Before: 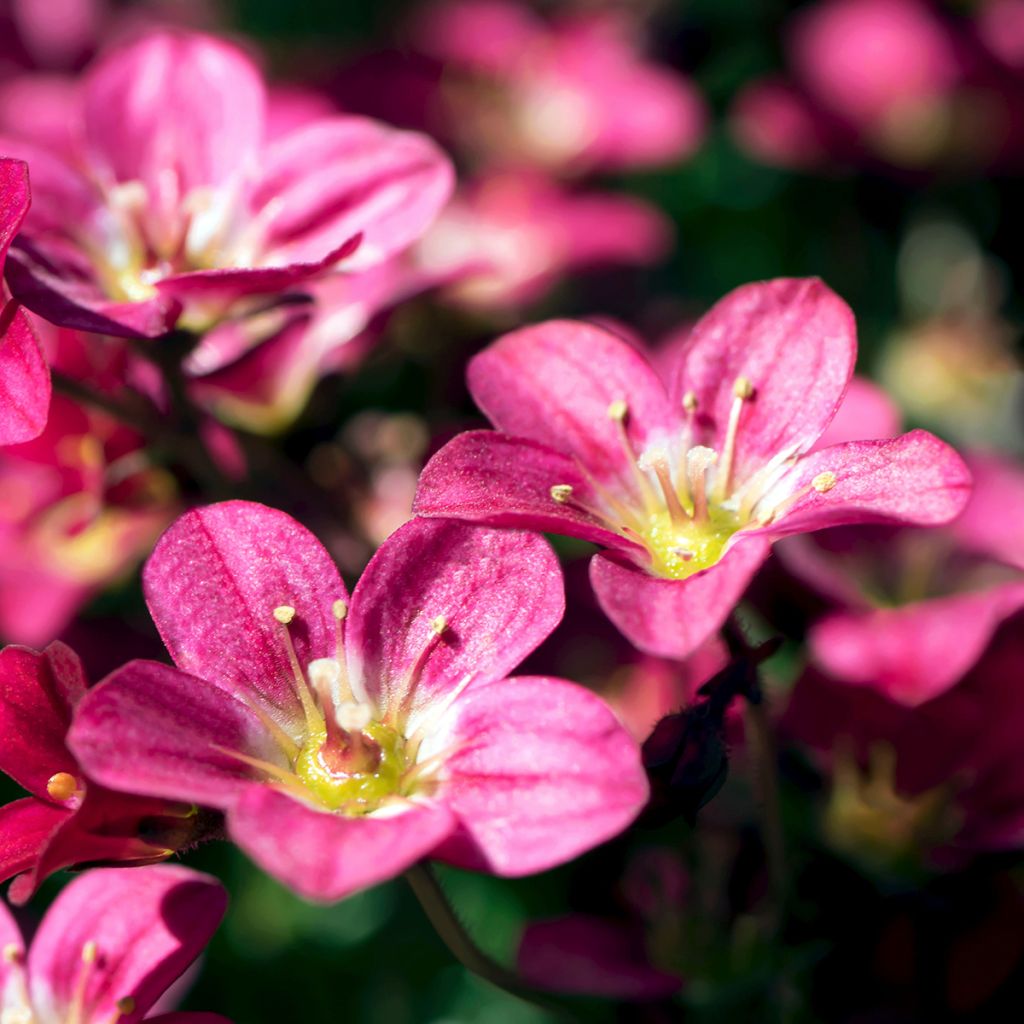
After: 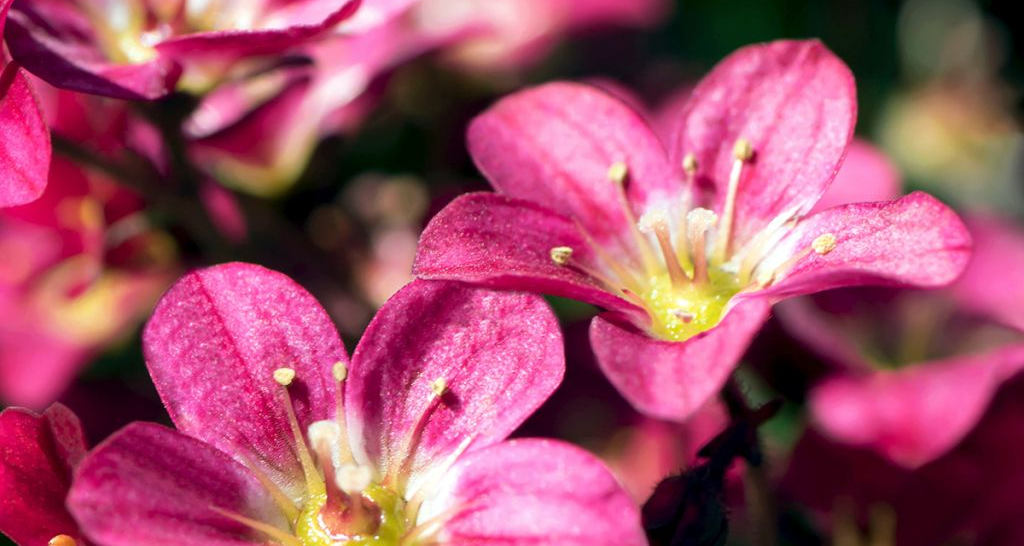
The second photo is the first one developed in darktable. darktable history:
crop and rotate: top 23.251%, bottom 23.39%
